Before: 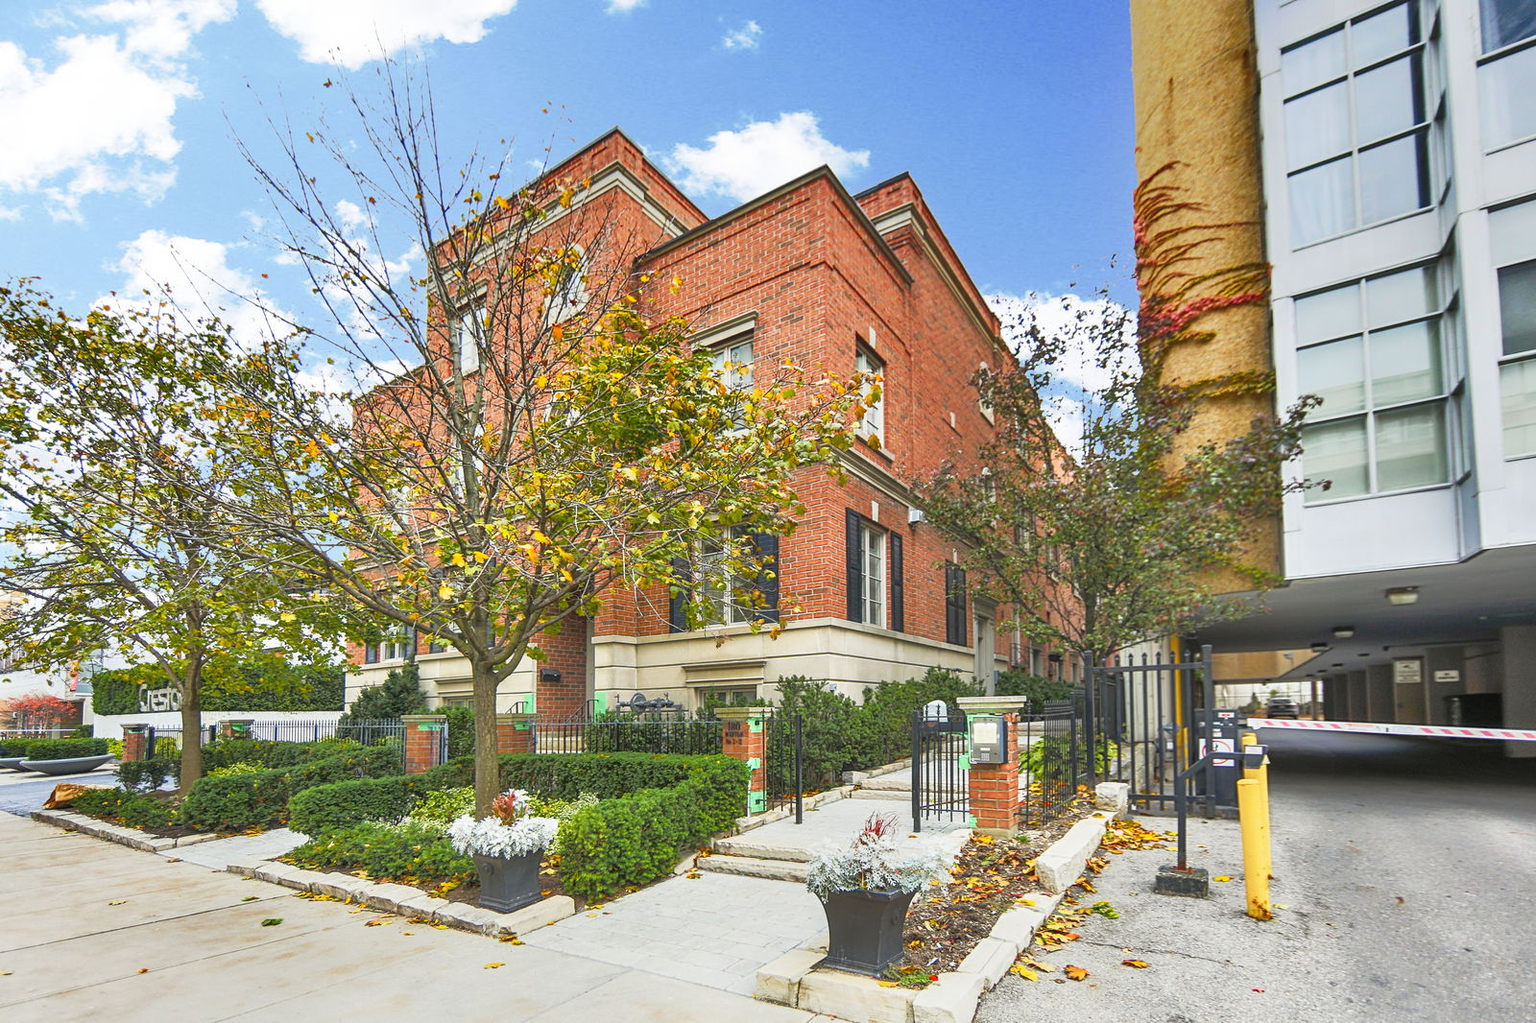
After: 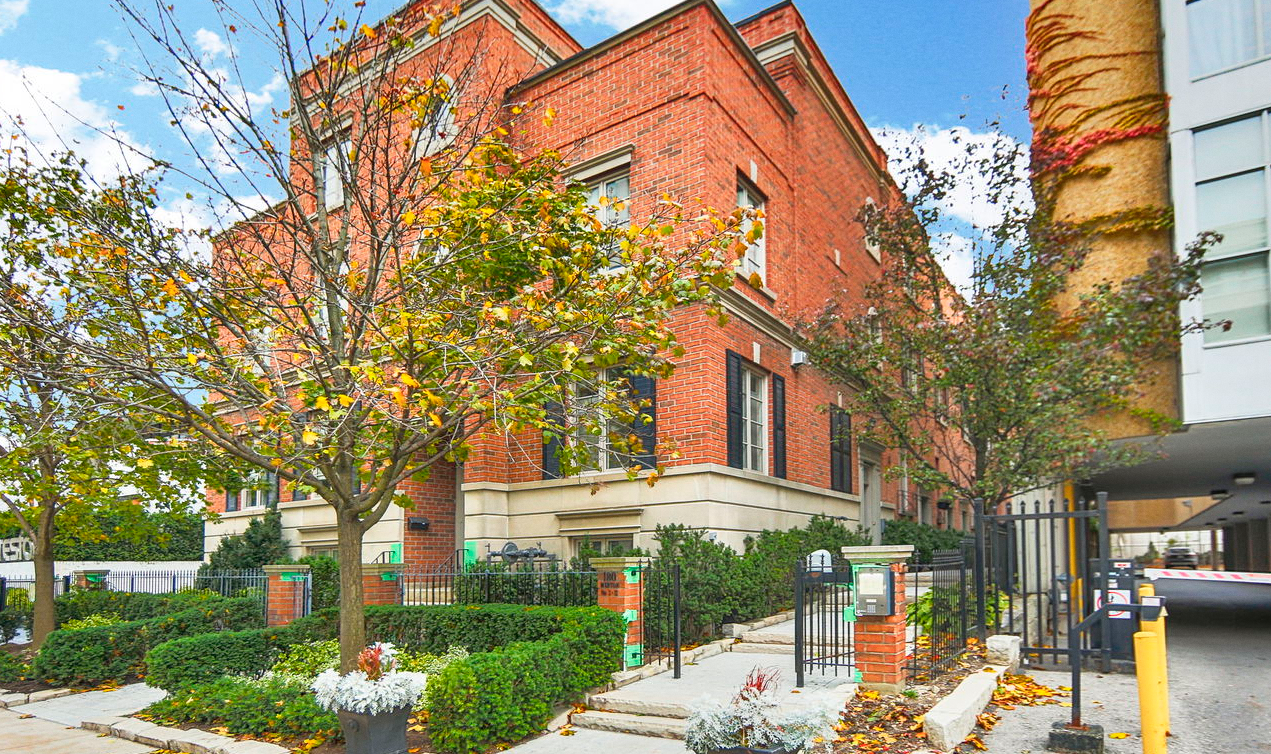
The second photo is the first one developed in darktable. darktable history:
grain: coarseness 0.09 ISO, strength 10%
color balance rgb: global vibrance 0.5%
crop: left 9.712%, top 16.928%, right 10.845%, bottom 12.332%
